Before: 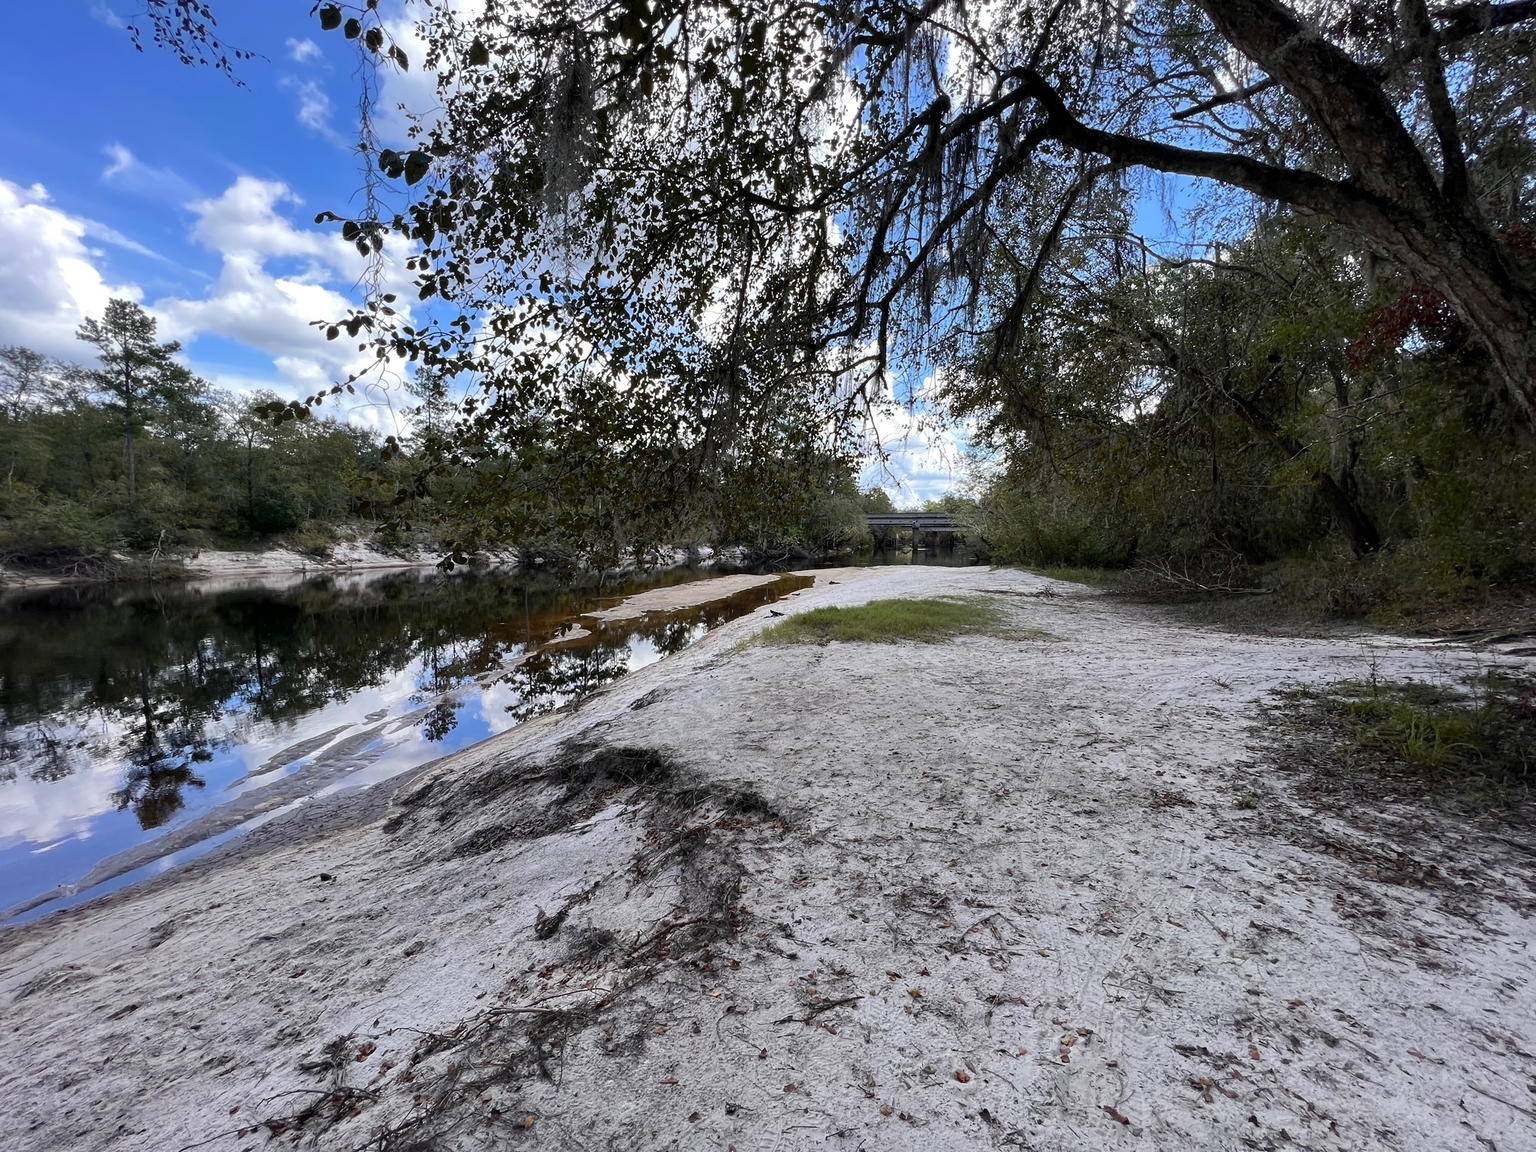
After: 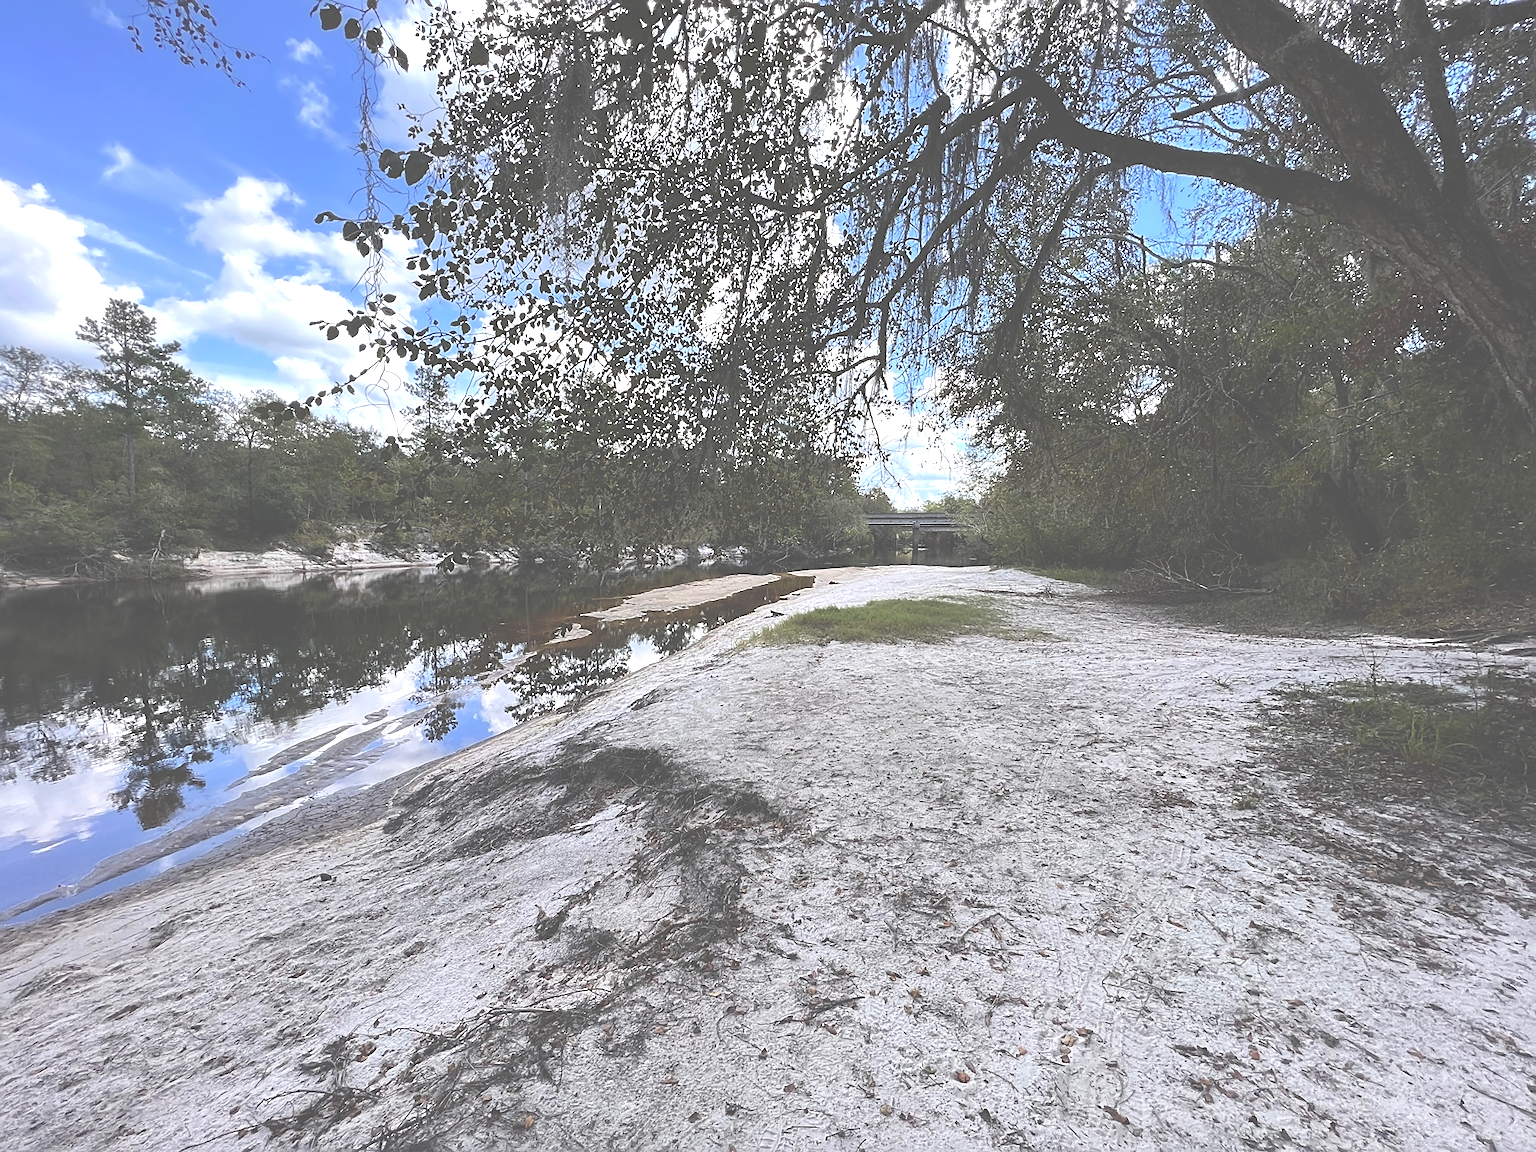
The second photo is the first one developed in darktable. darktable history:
exposure: black level correction -0.069, exposure 0.5 EV, compensate highlight preservation false
sharpen: on, module defaults
